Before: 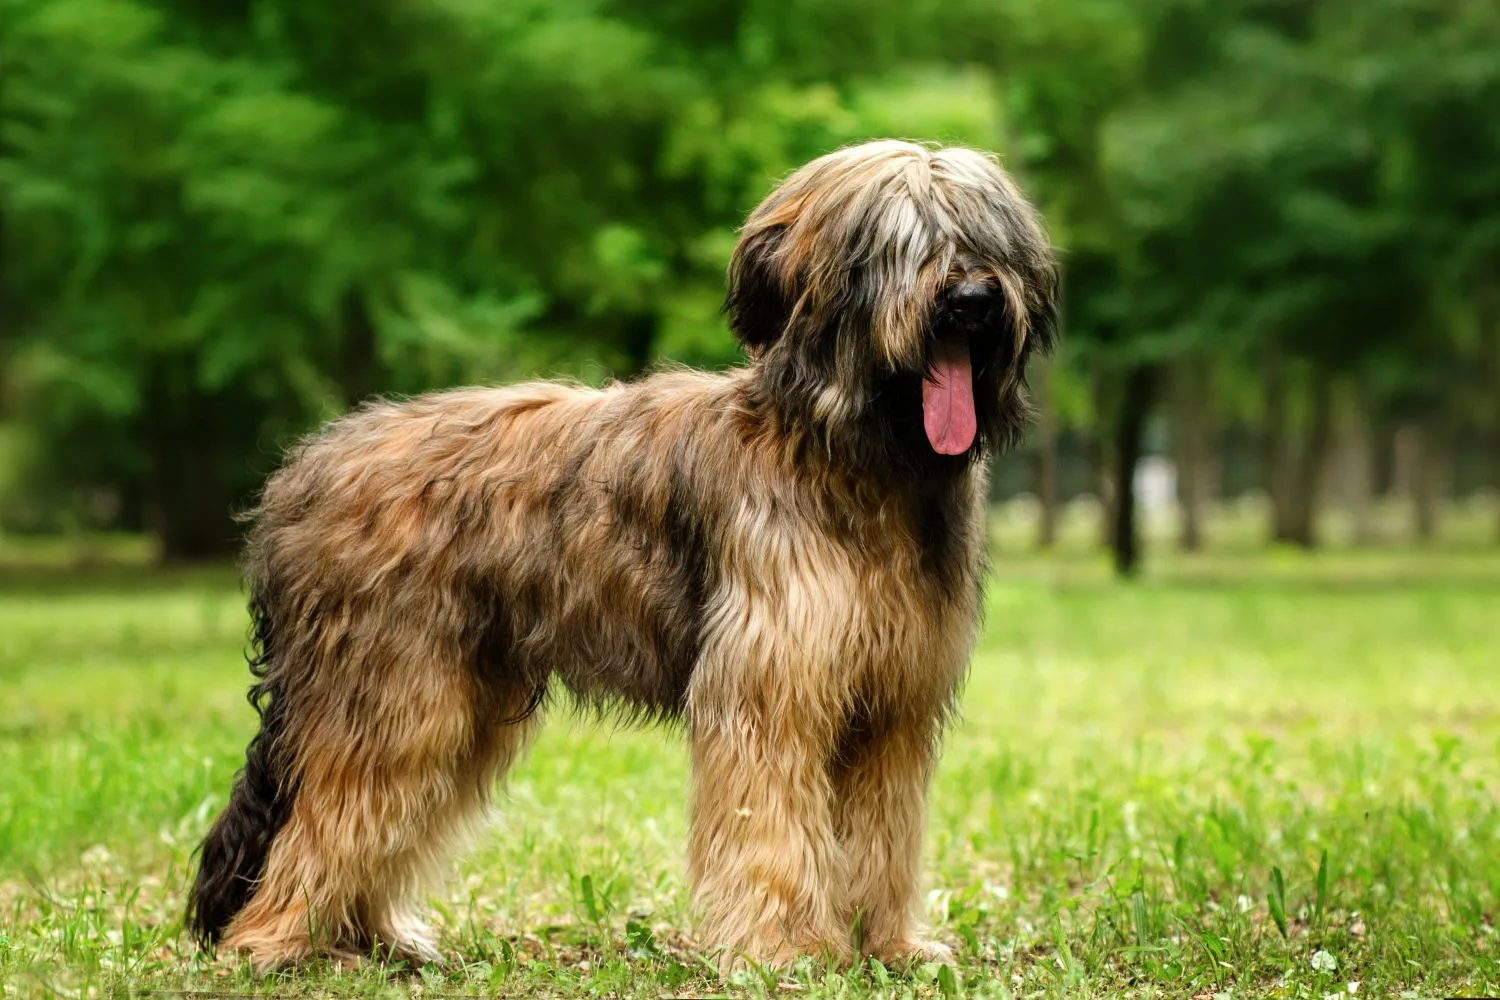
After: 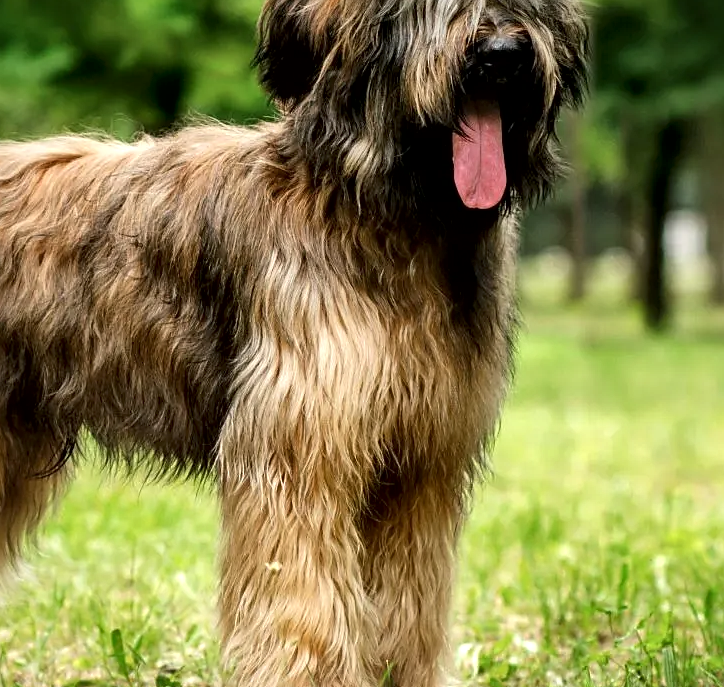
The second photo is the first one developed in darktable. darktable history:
crop: left 31.379%, top 24.658%, right 20.326%, bottom 6.628%
local contrast: mode bilateral grid, contrast 25, coarseness 60, detail 151%, midtone range 0.2
sharpen: radius 1.864, amount 0.398, threshold 1.271
contrast brightness saturation: saturation -0.05
